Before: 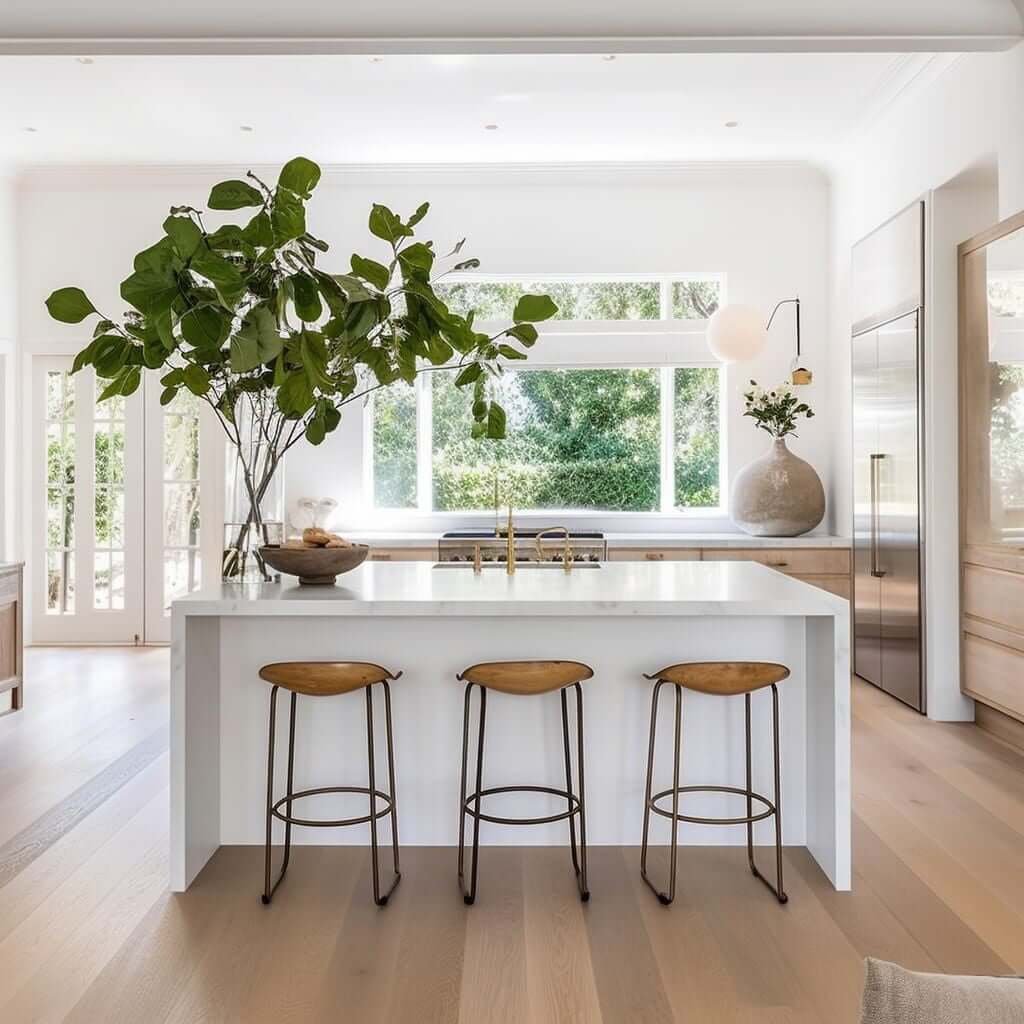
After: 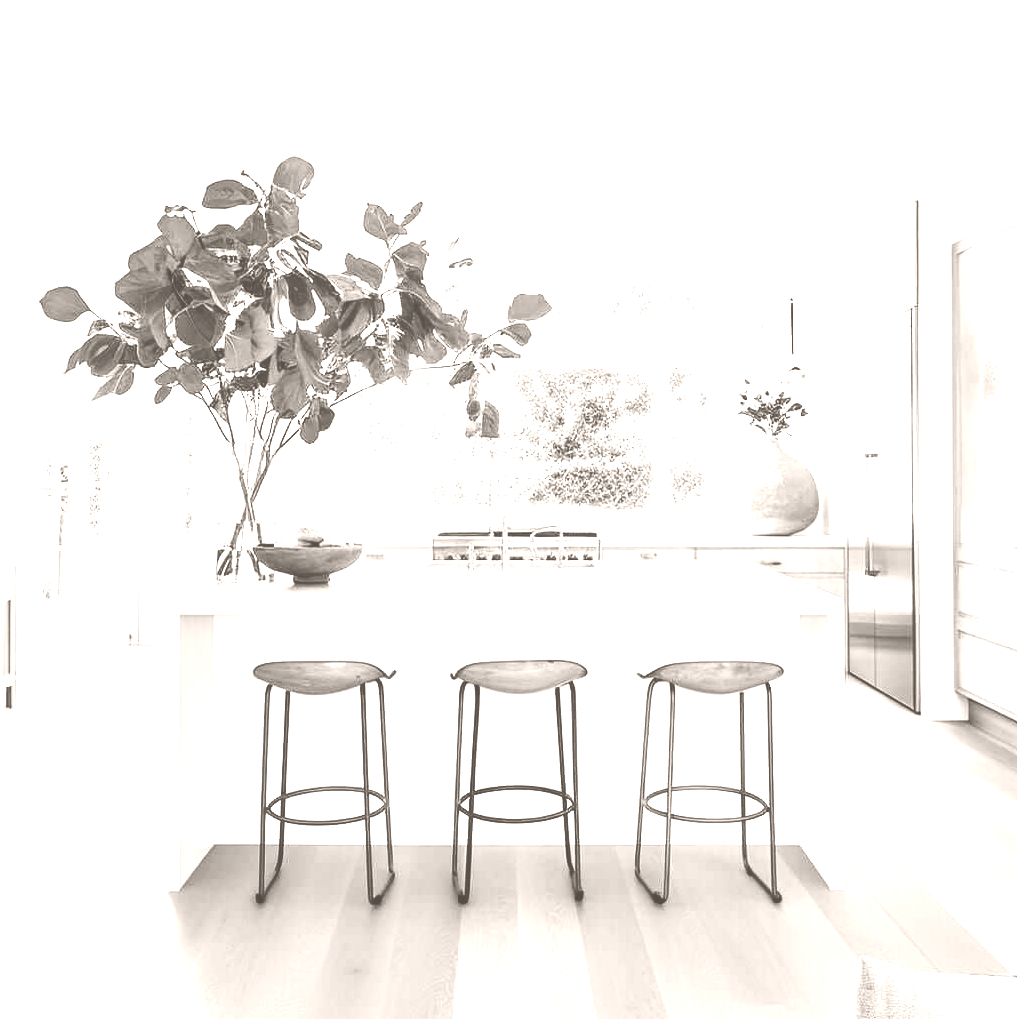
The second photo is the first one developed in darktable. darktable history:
crop and rotate: left 0.614%, top 0.179%, bottom 0.309%
colorize: hue 34.49°, saturation 35.33%, source mix 100%, lightness 55%, version 1
base curve: curves: ch0 [(0, 0) (0.036, 0.025) (0.121, 0.166) (0.206, 0.329) (0.605, 0.79) (1, 1)], preserve colors none
